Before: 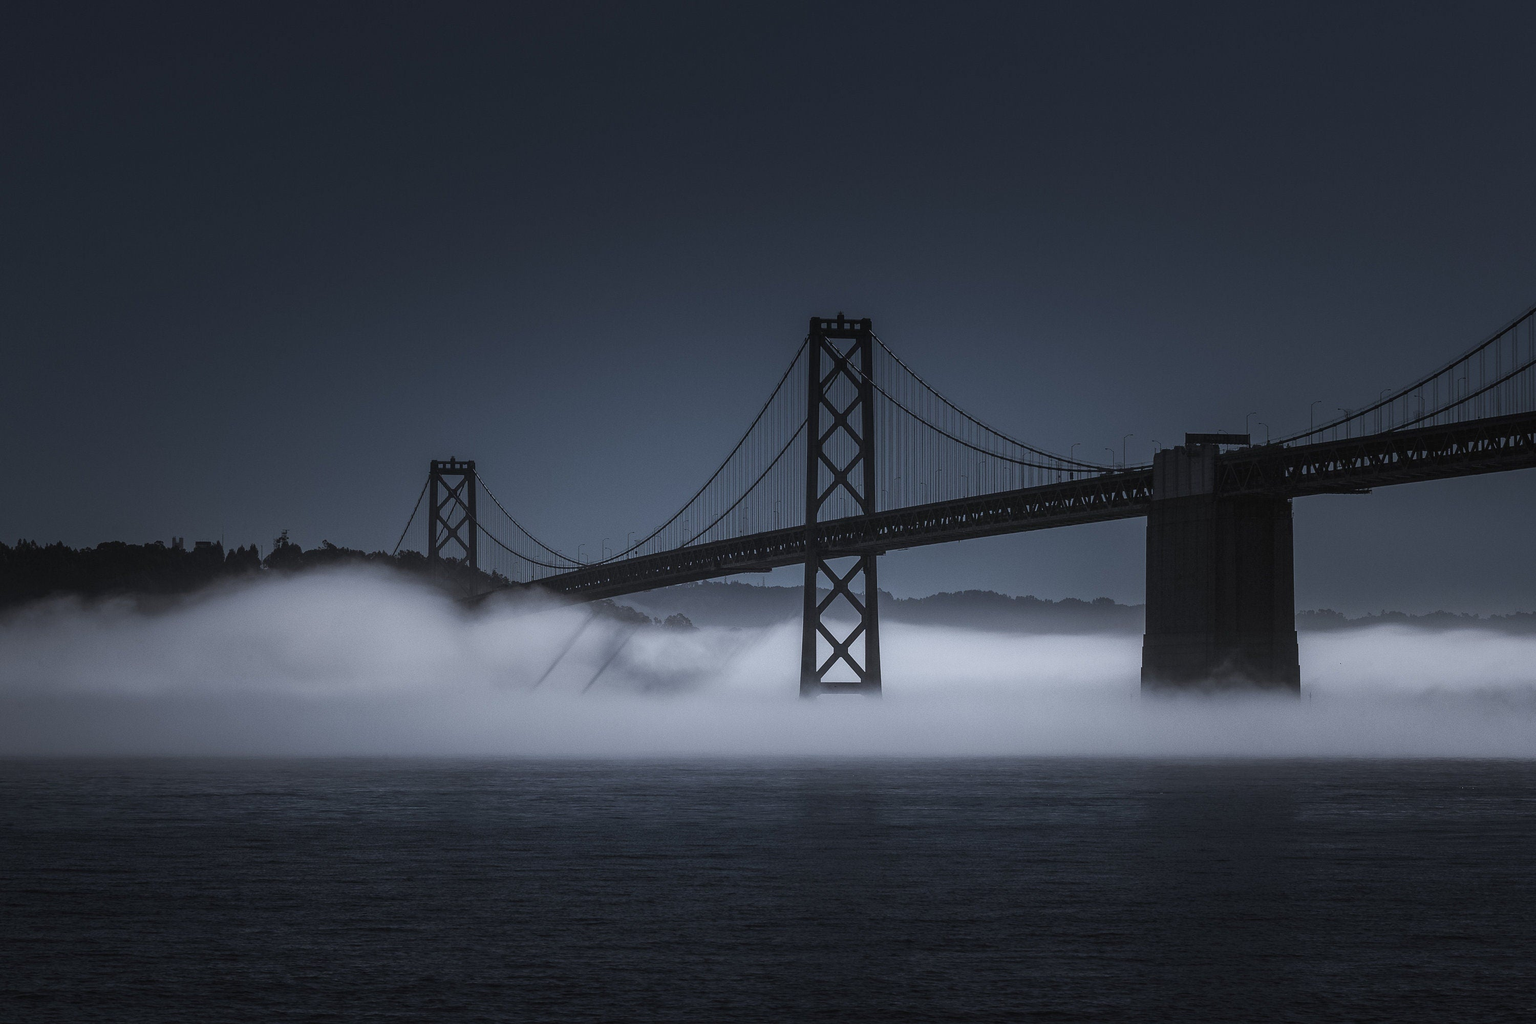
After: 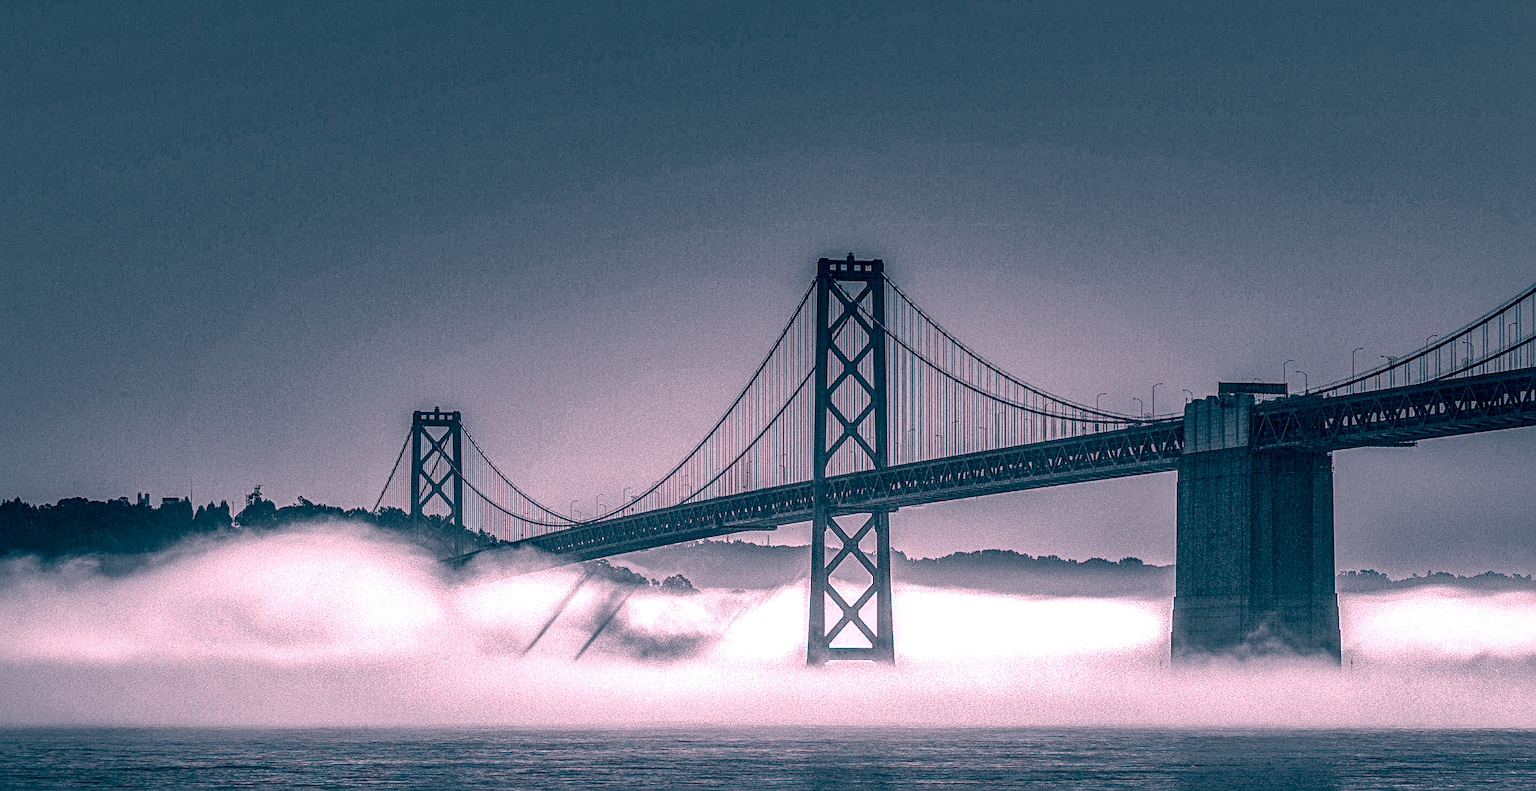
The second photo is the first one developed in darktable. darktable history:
color calibration: output gray [0.22, 0.42, 0.37, 0], gray › normalize channels true, illuminant same as pipeline (D50), adaptation XYZ, x 0.346, y 0.358, temperature 5016.52 K, gamut compression 0.021
local contrast: highlights 0%, shadows 7%, detail 298%, midtone range 0.298
color correction: highlights a* 16.82, highlights b* 0.221, shadows a* -14.72, shadows b* -14.36, saturation 1.55
contrast equalizer: y [[0.5, 0.5, 0.472, 0.5, 0.5, 0.5], [0.5 ×6], [0.5 ×6], [0 ×6], [0 ×6]]
shadows and highlights: highlights color adjustment 55.54%
sharpen: radius 3.952
crop: left 2.864%, top 7.38%, right 3.393%, bottom 20.139%
exposure: exposure 1.273 EV, compensate exposure bias true, compensate highlight preservation false
